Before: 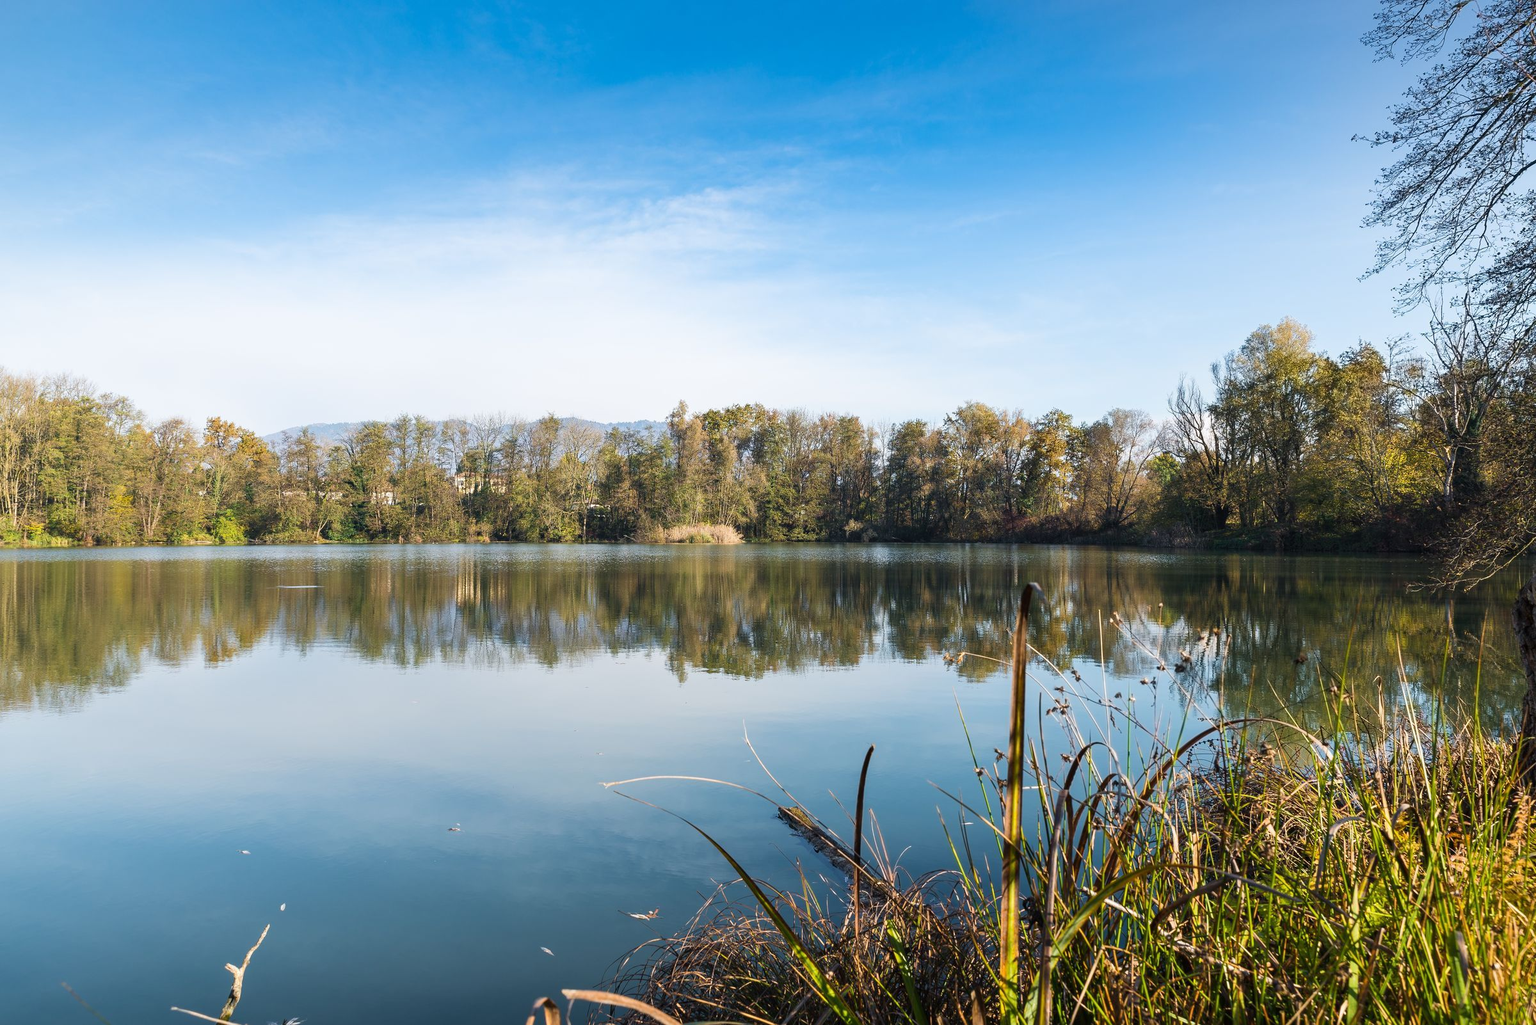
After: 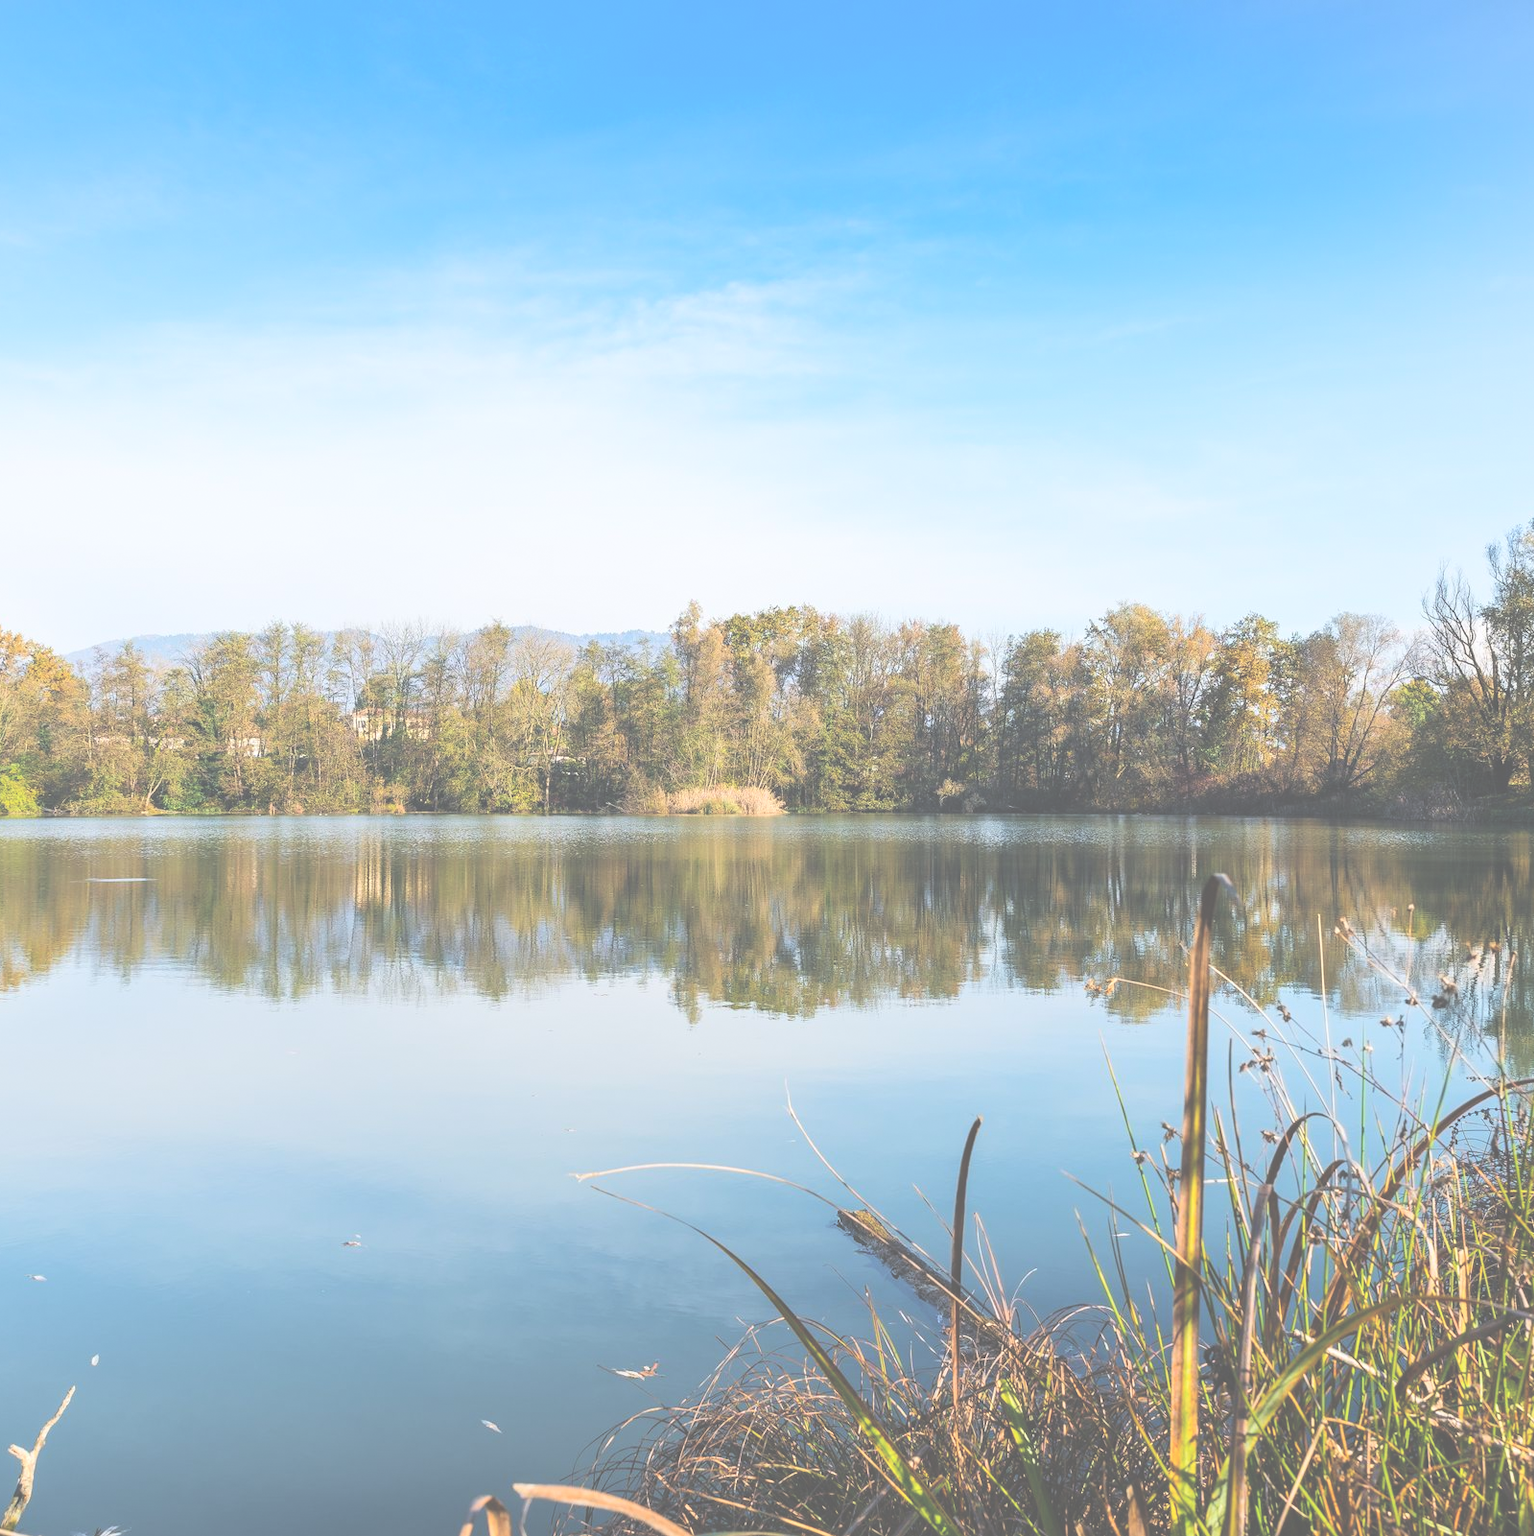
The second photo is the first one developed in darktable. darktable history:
crop and rotate: left 14.292%, right 19.041%
global tonemap: drago (0.7, 100)
exposure: black level correction -0.041, exposure 0.064 EV, compensate highlight preservation false
grain: coarseness 0.81 ISO, strength 1.34%, mid-tones bias 0%
